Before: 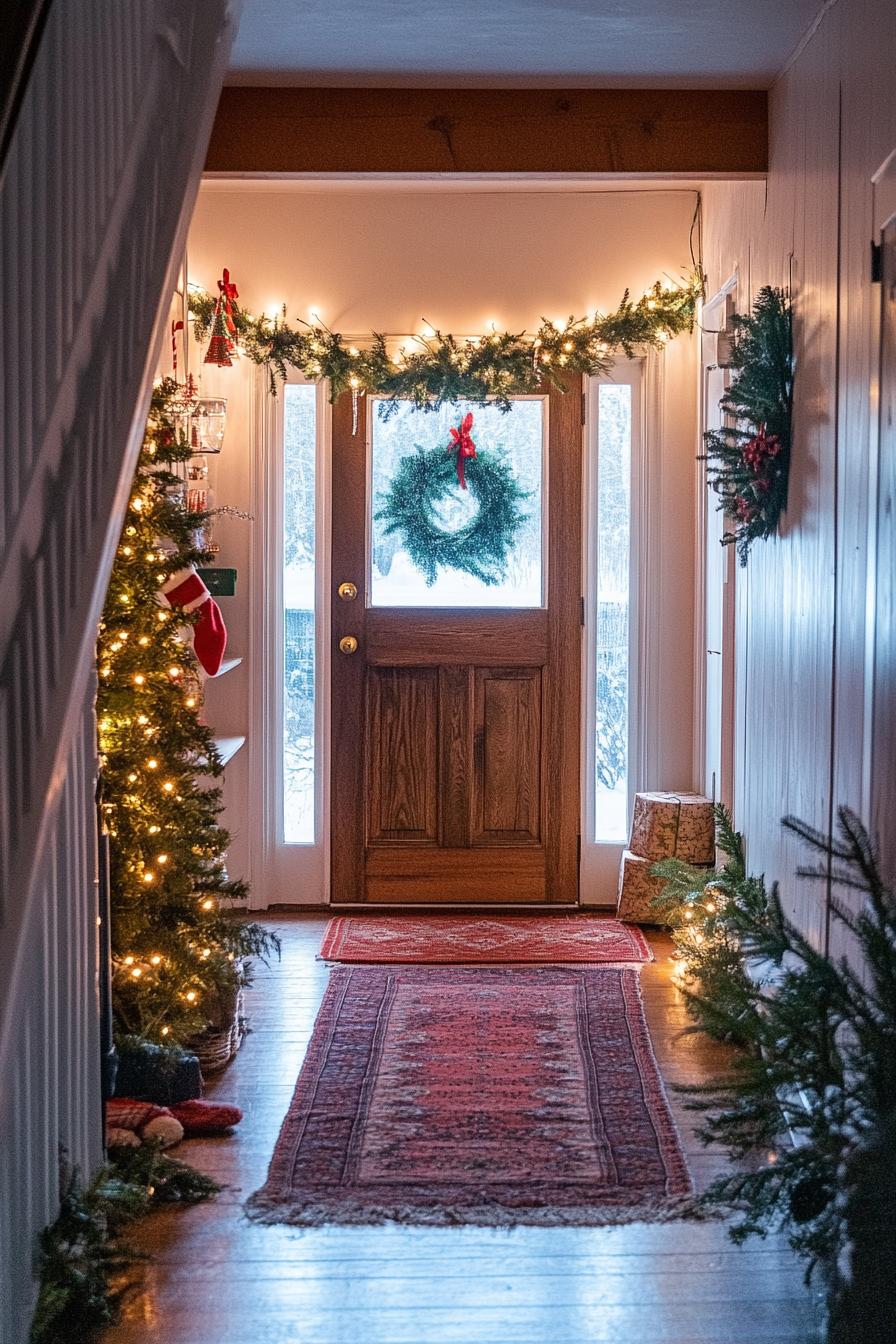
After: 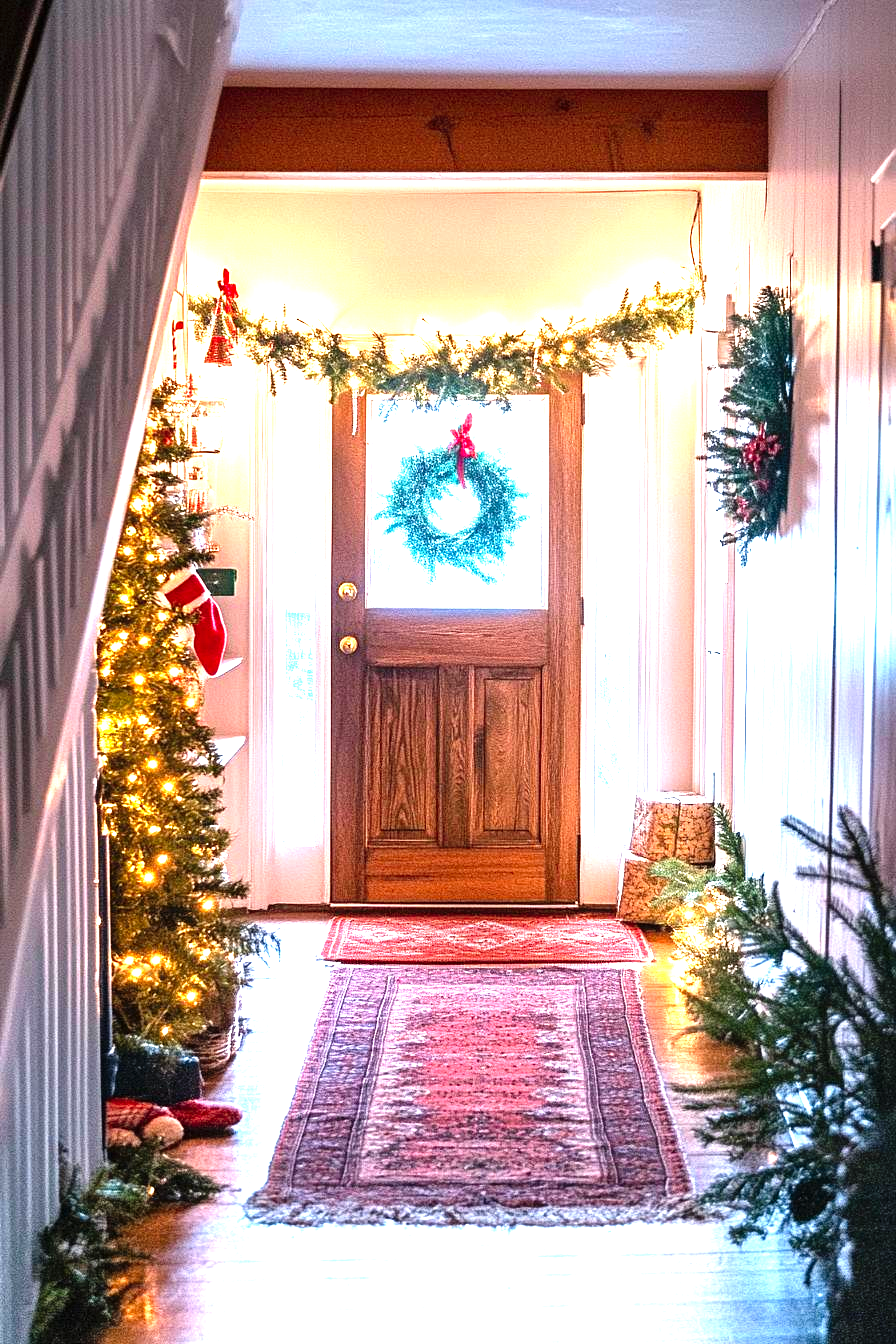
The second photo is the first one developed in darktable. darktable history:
levels: white 90.66%, levels [0, 0.281, 0.562]
